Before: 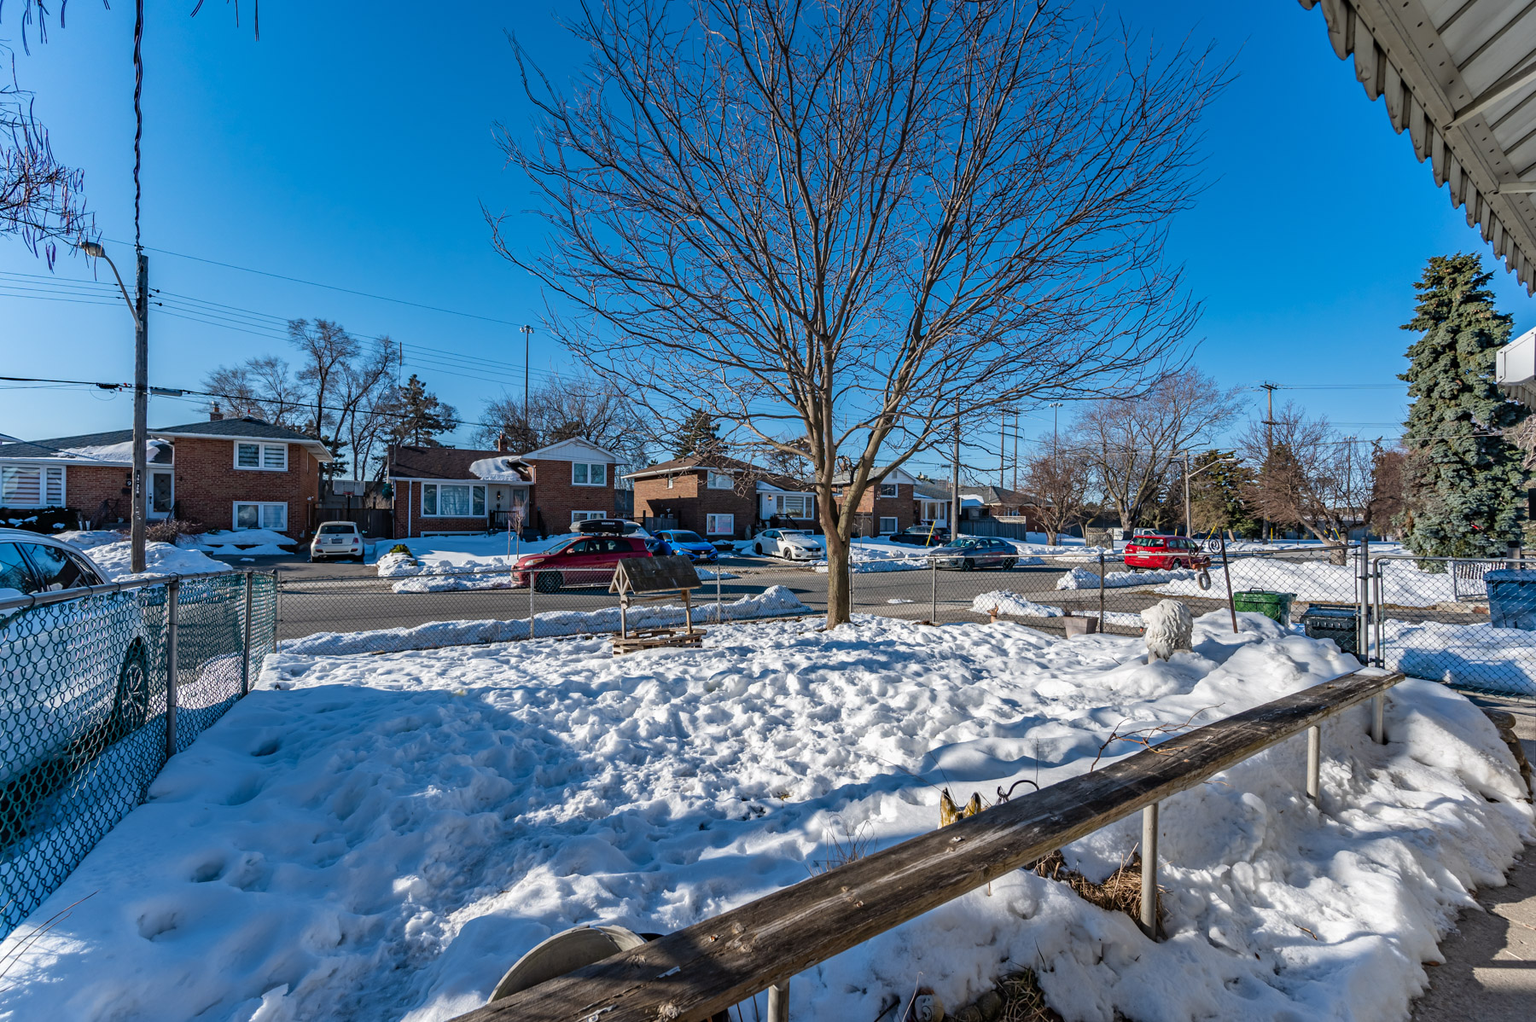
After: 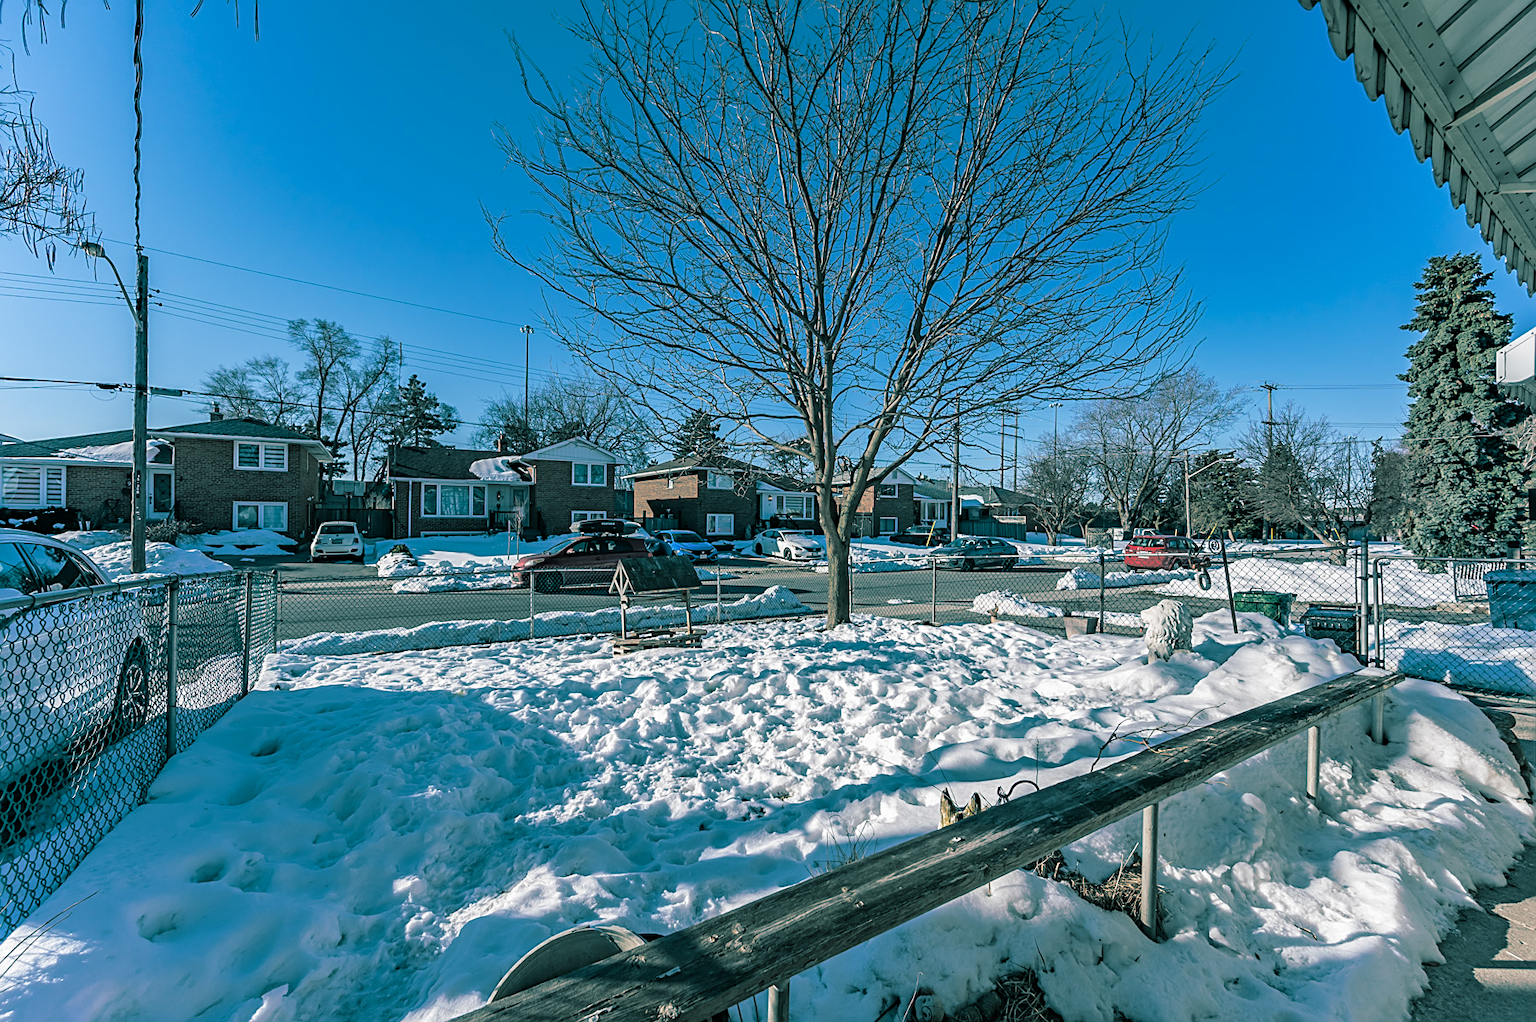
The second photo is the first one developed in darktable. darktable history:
sharpen: on, module defaults
split-toning: shadows › hue 183.6°, shadows › saturation 0.52, highlights › hue 0°, highlights › saturation 0
